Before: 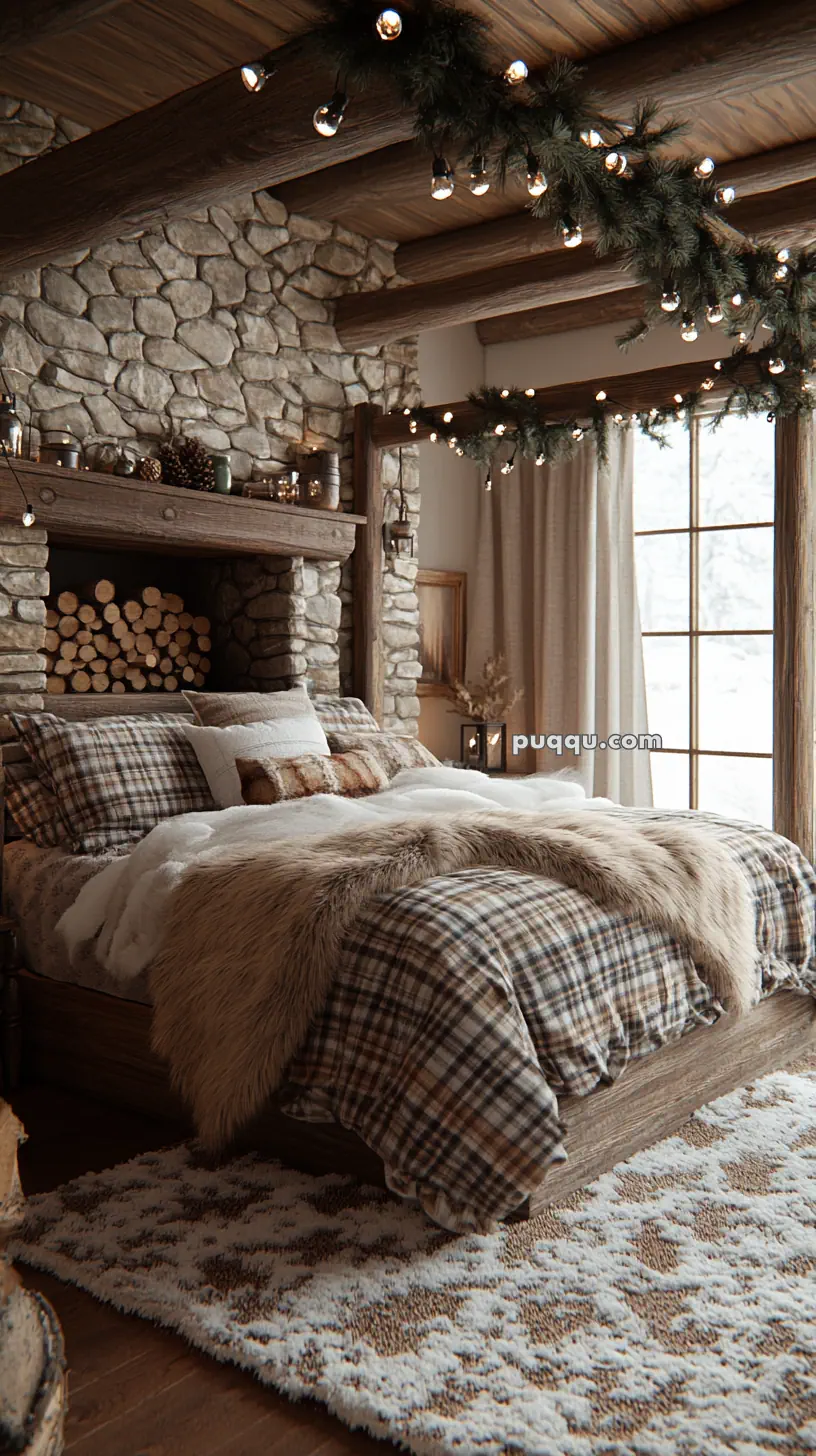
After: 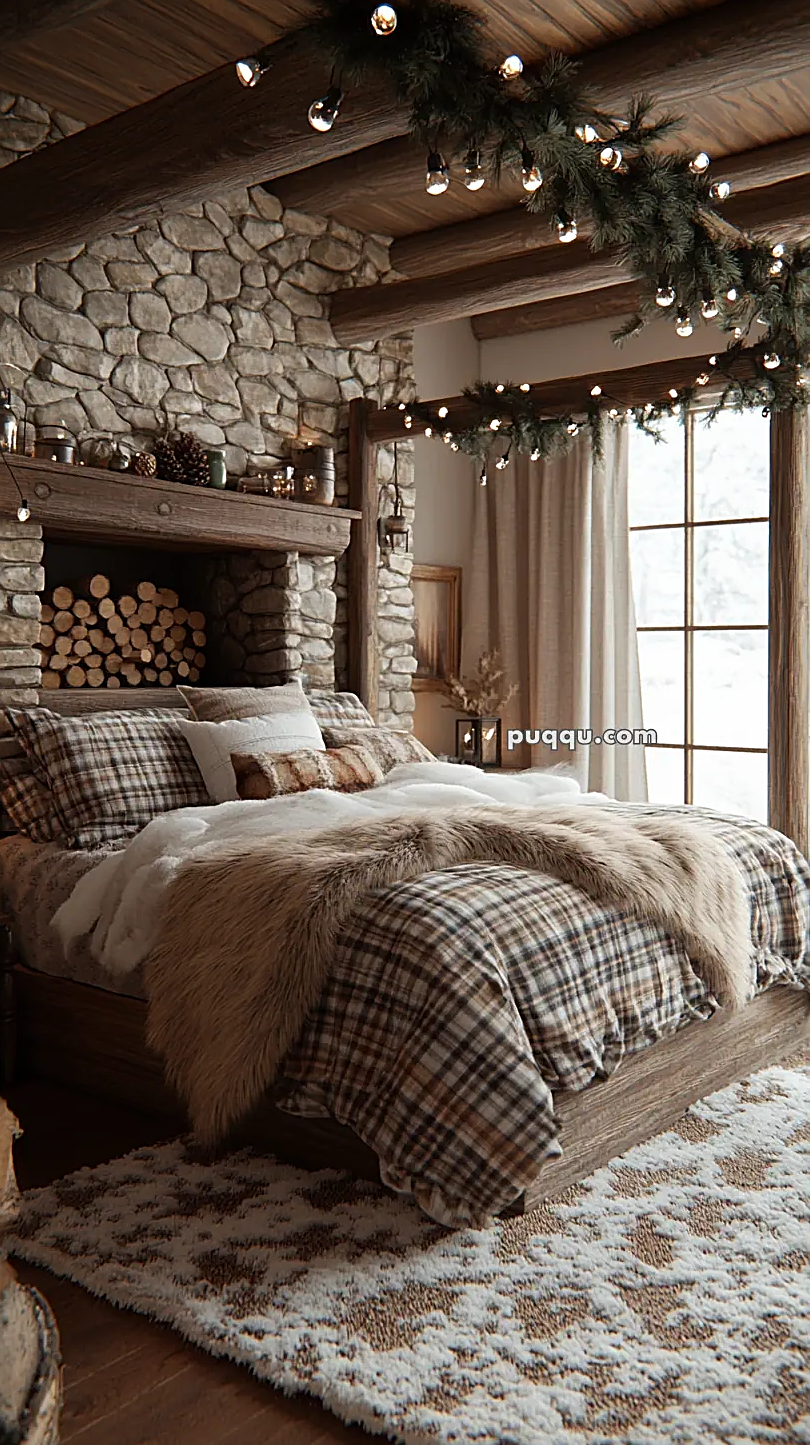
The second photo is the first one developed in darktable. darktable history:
crop and rotate: left 0.623%, top 0.399%, bottom 0.349%
sharpen: on, module defaults
